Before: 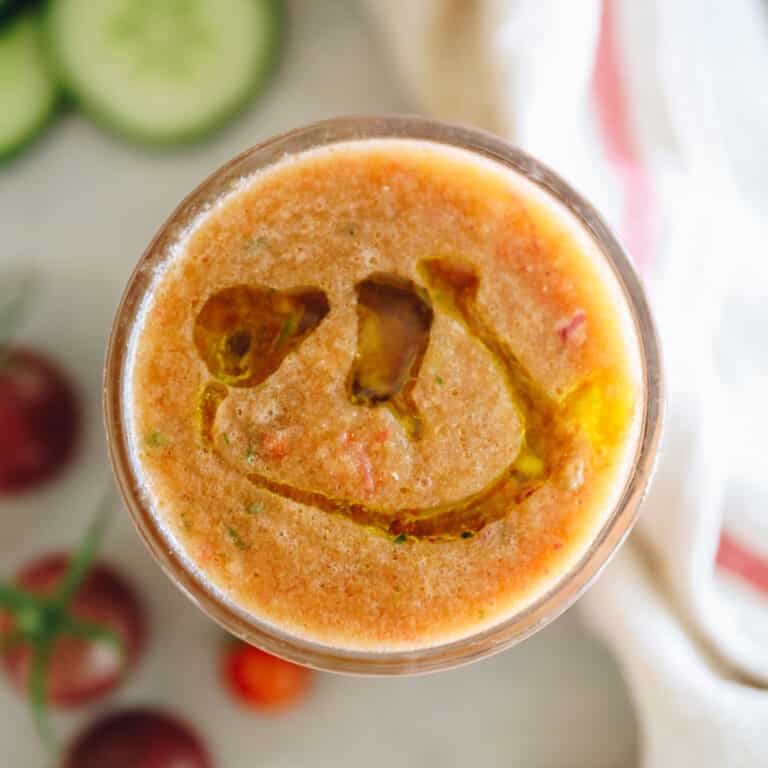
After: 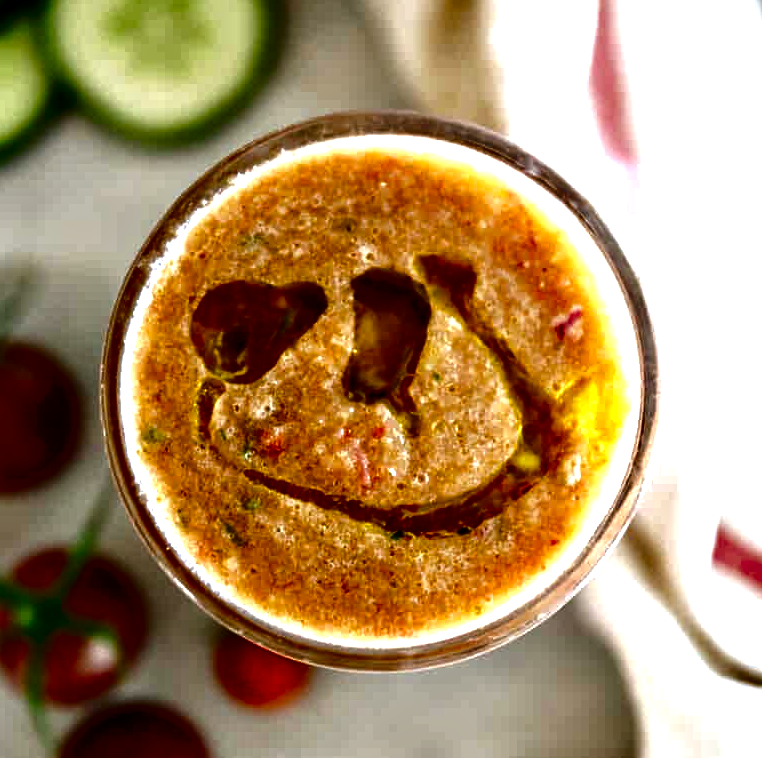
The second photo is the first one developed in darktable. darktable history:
crop: left 0.497%, top 0.611%, right 0.215%, bottom 0.644%
contrast brightness saturation: brightness -0.509
contrast equalizer: octaves 7, y [[0.6 ×6], [0.55 ×6], [0 ×6], [0 ×6], [0 ×6]]
color balance rgb: perceptual saturation grading › global saturation 9.024%, perceptual saturation grading › highlights -13.195%, perceptual saturation grading › mid-tones 14.653%, perceptual saturation grading › shadows 22.06%, perceptual brilliance grading › highlights 17.357%, perceptual brilliance grading › mid-tones 31.569%, perceptual brilliance grading › shadows -30.823%, global vibrance 9.593%
